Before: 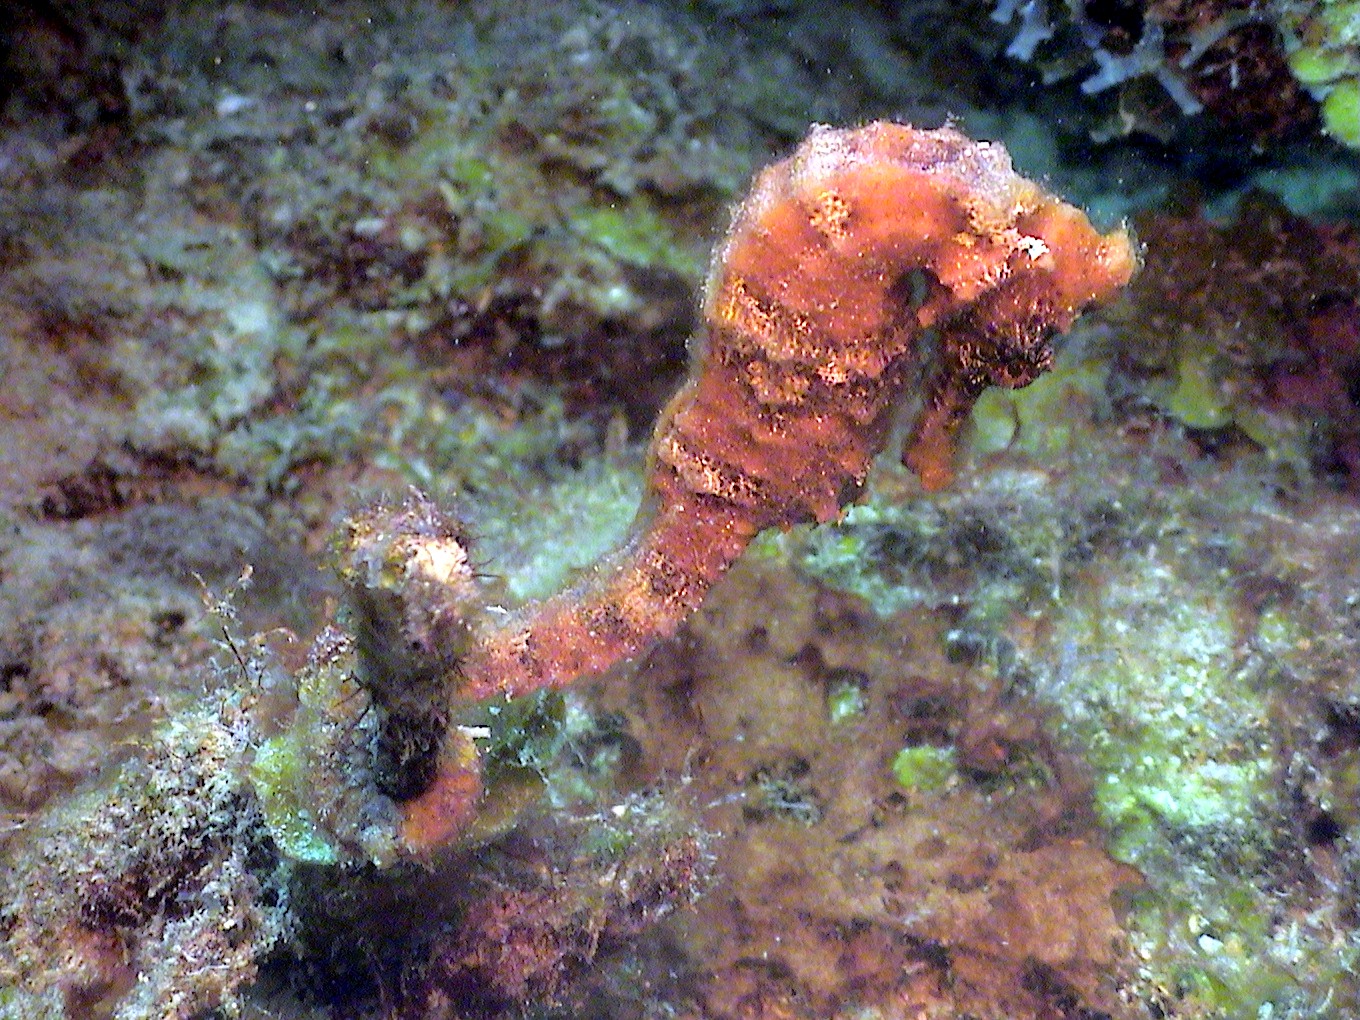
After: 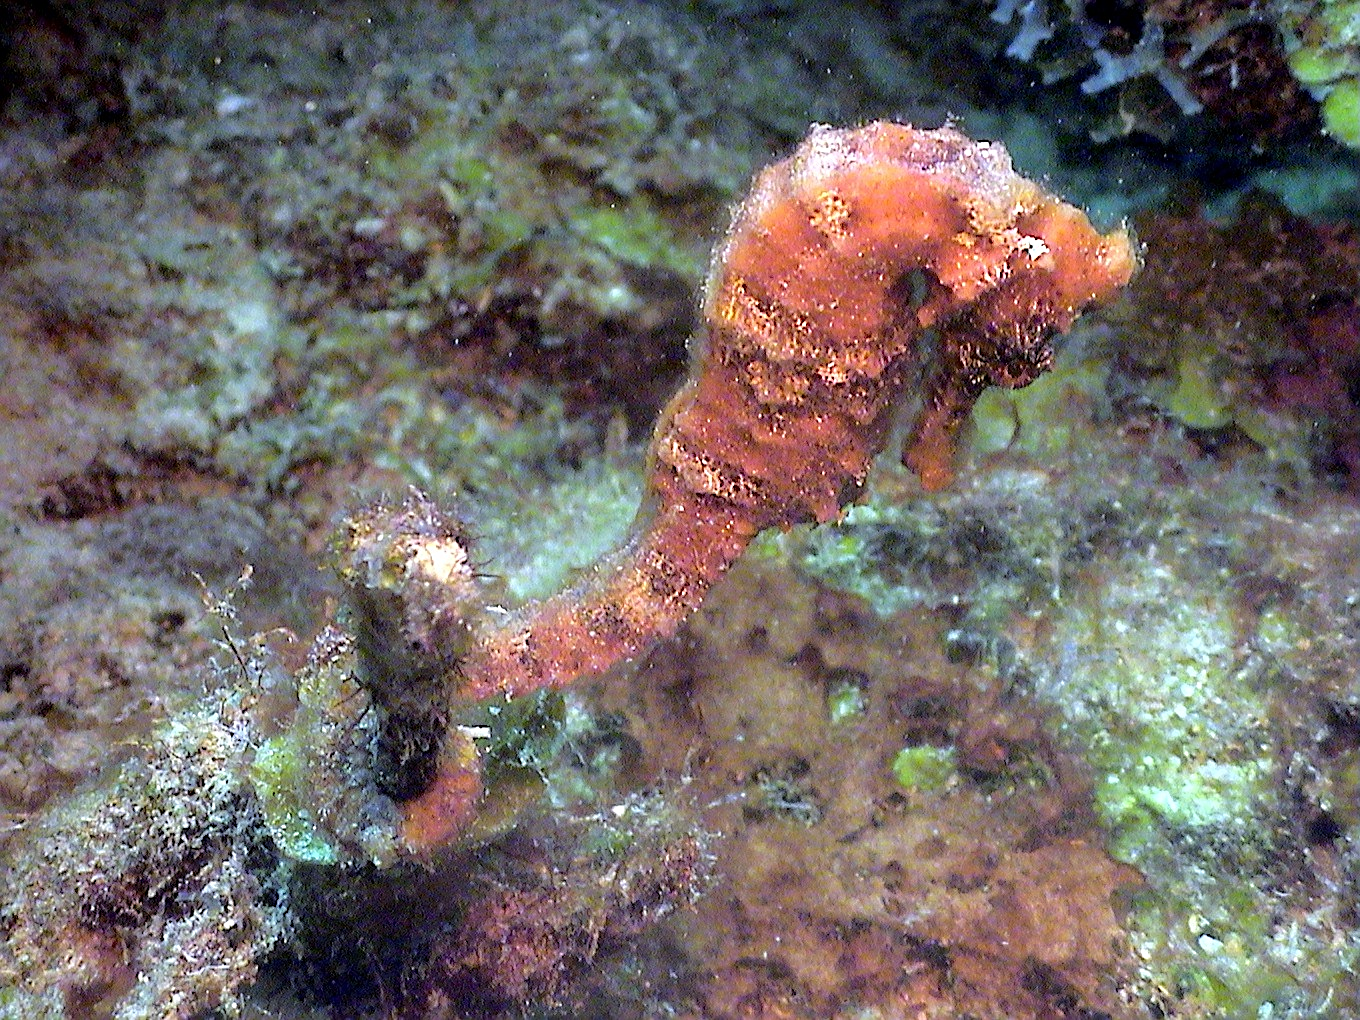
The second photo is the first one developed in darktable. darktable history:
color correction: highlights b* 0.02, saturation 0.98
sharpen: on, module defaults
